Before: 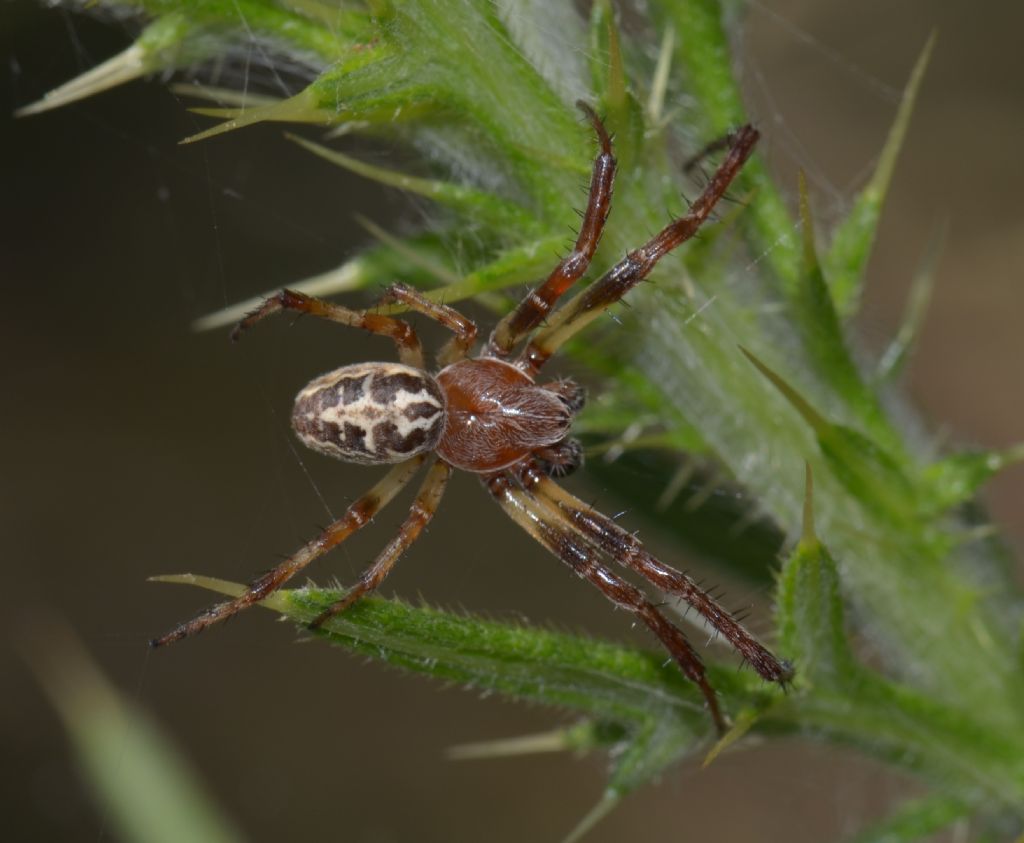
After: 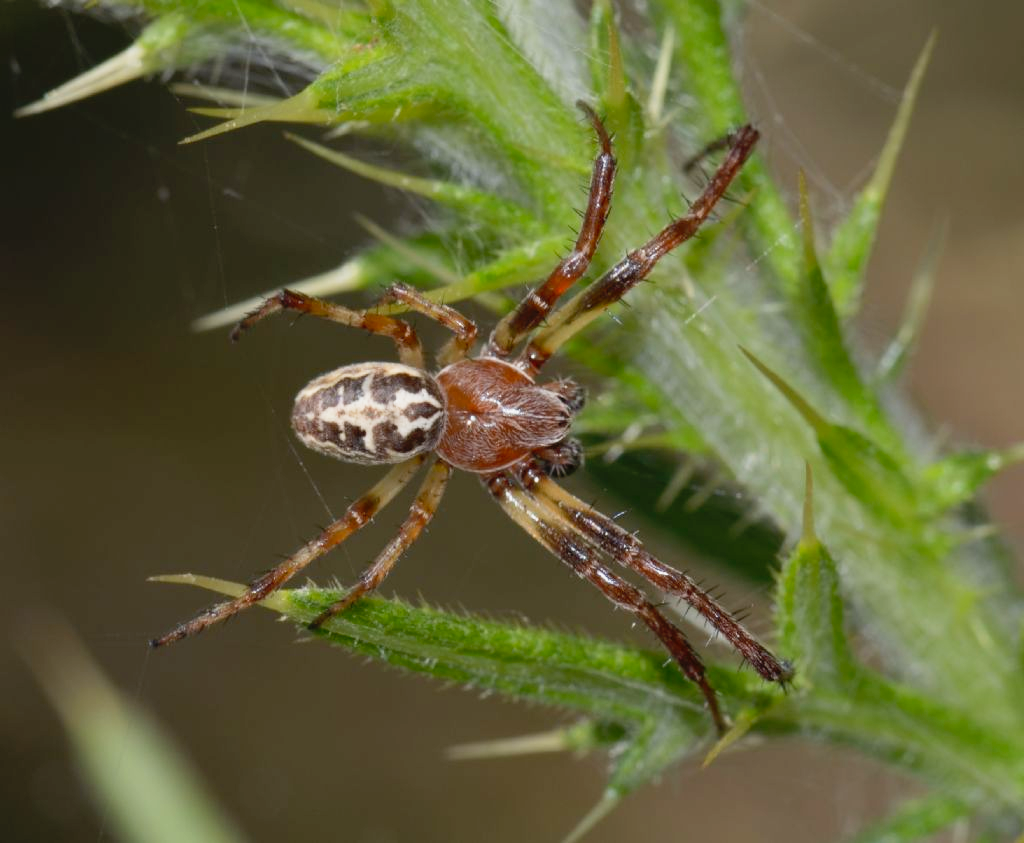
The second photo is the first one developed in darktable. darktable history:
tone curve: curves: ch0 [(0, 0.005) (0.103, 0.097) (0.18, 0.22) (0.378, 0.482) (0.504, 0.631) (0.663, 0.801) (0.834, 0.914) (1, 0.971)]; ch1 [(0, 0) (0.172, 0.123) (0.324, 0.253) (0.396, 0.388) (0.478, 0.461) (0.499, 0.498) (0.522, 0.528) (0.604, 0.692) (0.704, 0.818) (1, 1)]; ch2 [(0, 0) (0.411, 0.424) (0.496, 0.5) (0.515, 0.519) (0.555, 0.585) (0.628, 0.703) (1, 1)], preserve colors none
